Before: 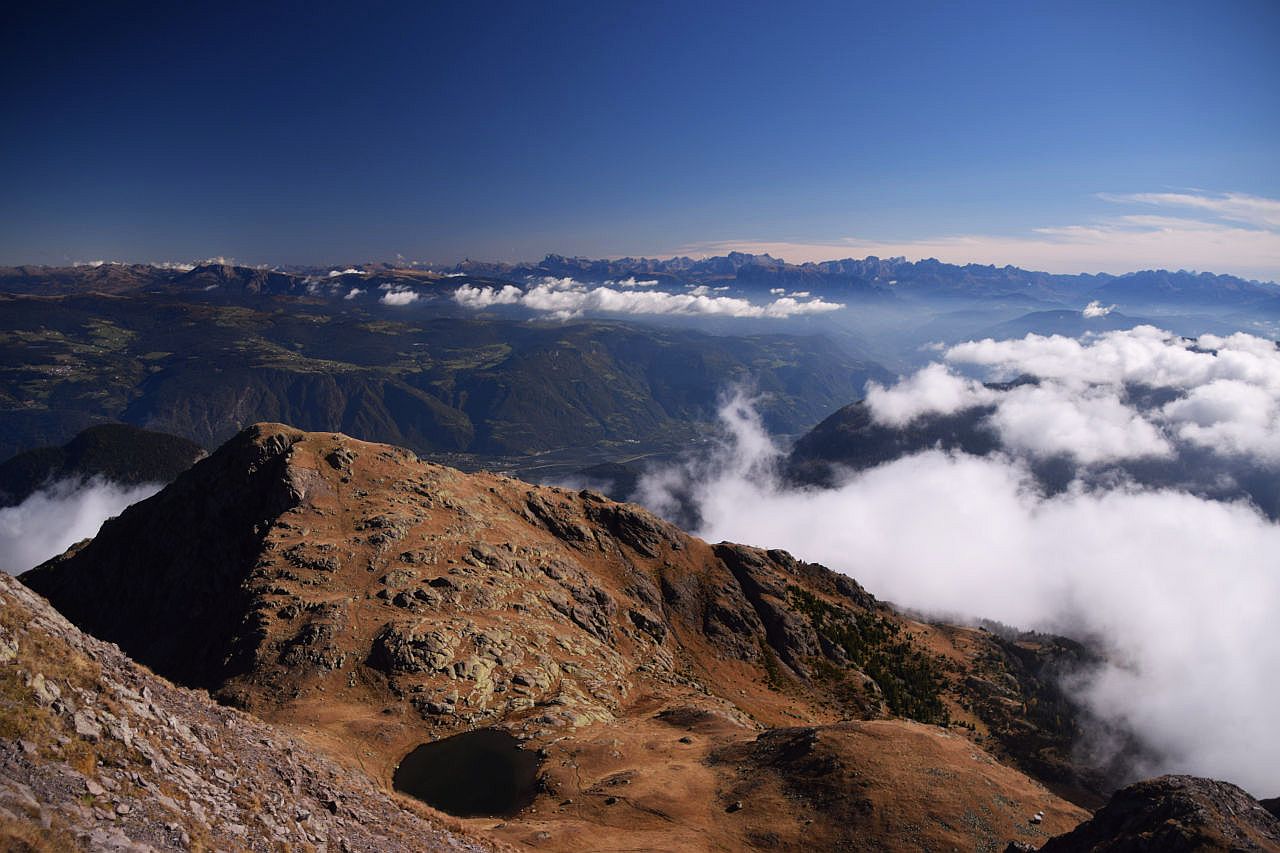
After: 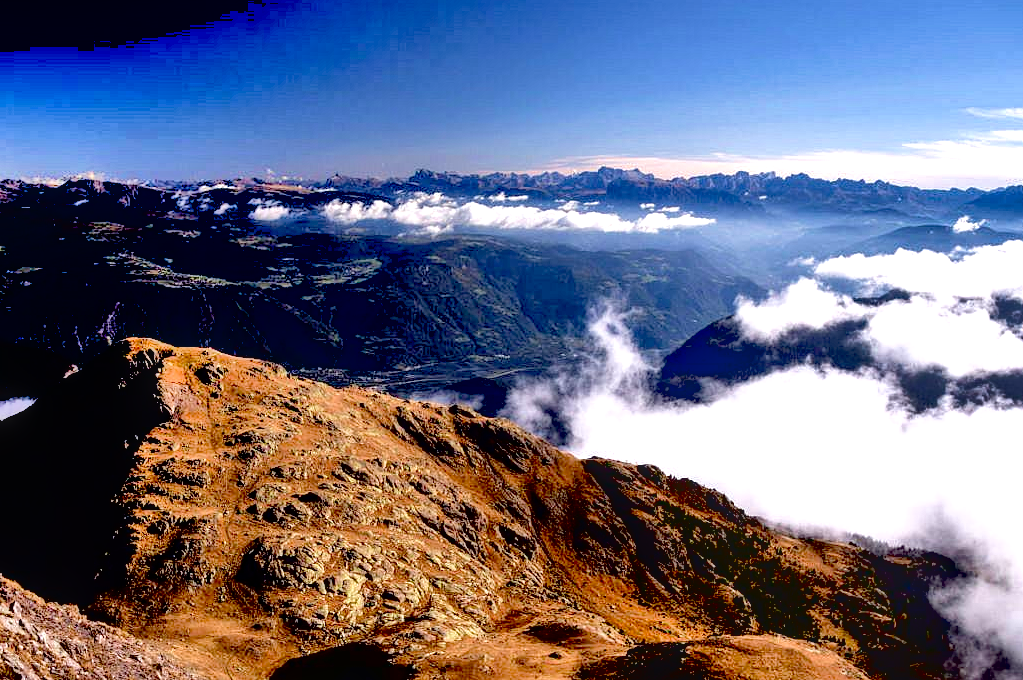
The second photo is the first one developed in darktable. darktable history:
velvia: on, module defaults
local contrast: on, module defaults
shadows and highlights: shadows 59.8, soften with gaussian
exposure: black level correction 0.033, exposure 0.91 EV, compensate highlight preservation false
contrast brightness saturation: saturation -0.057
crop and rotate: left 10.182%, top 10.062%, right 9.869%, bottom 10.129%
